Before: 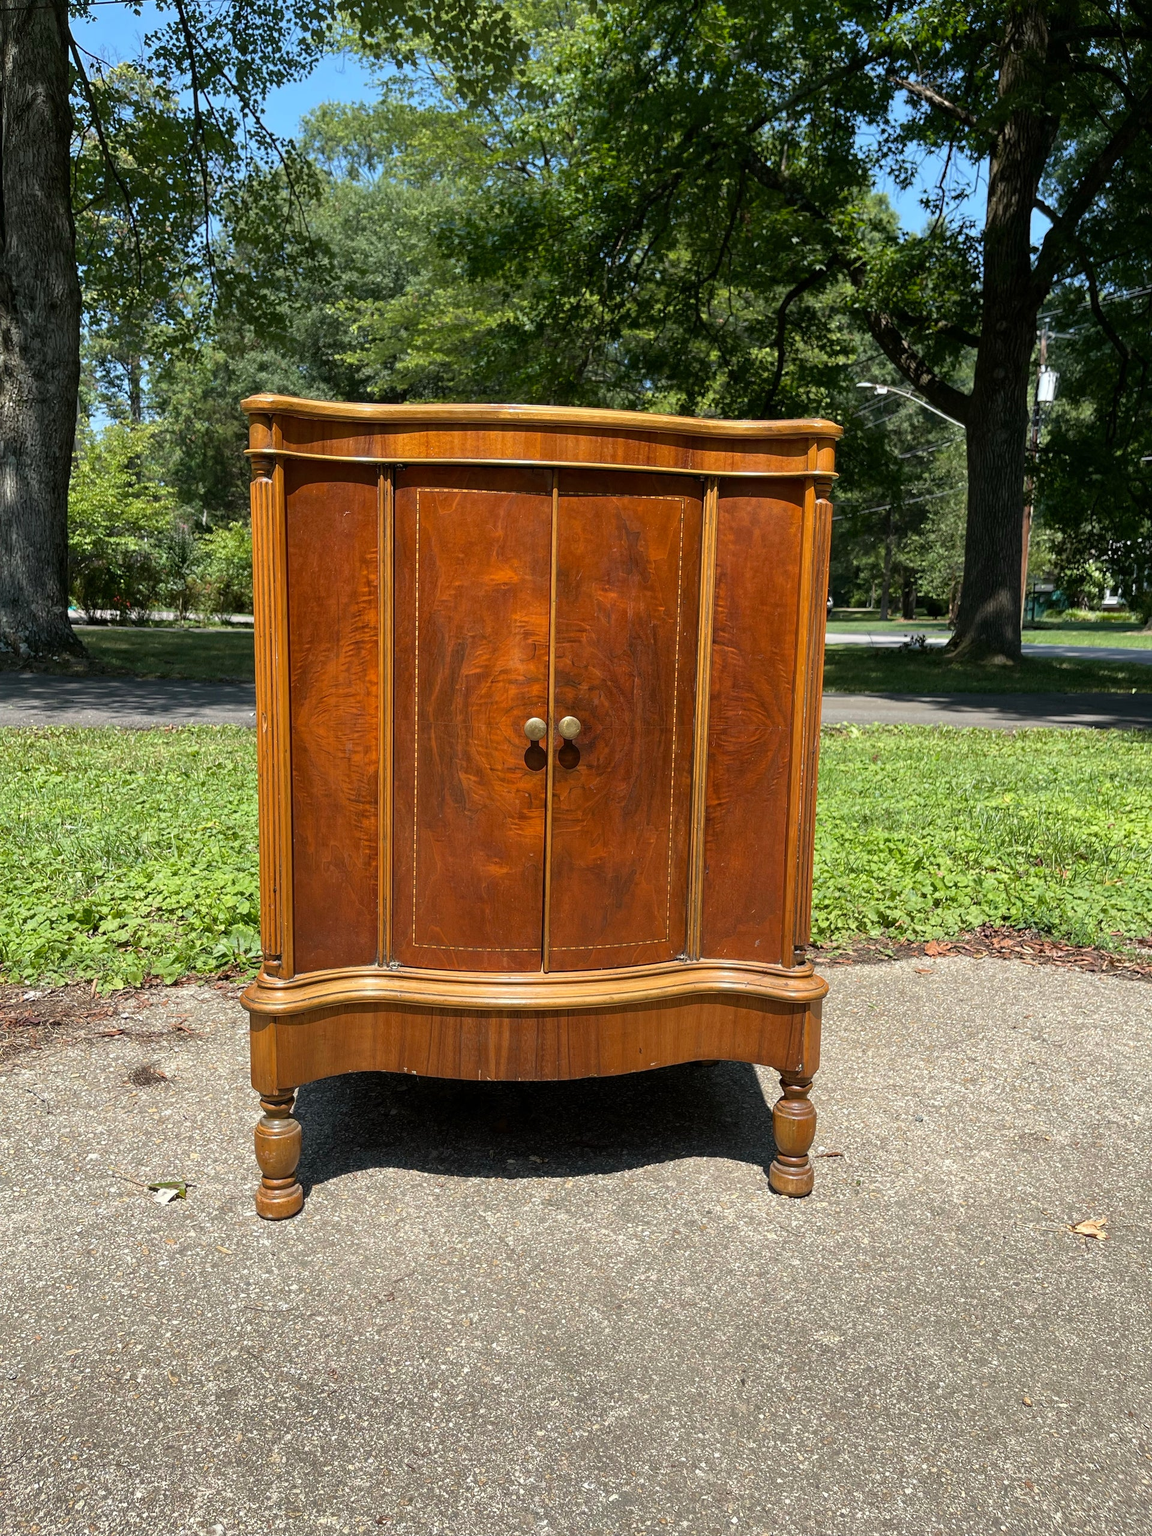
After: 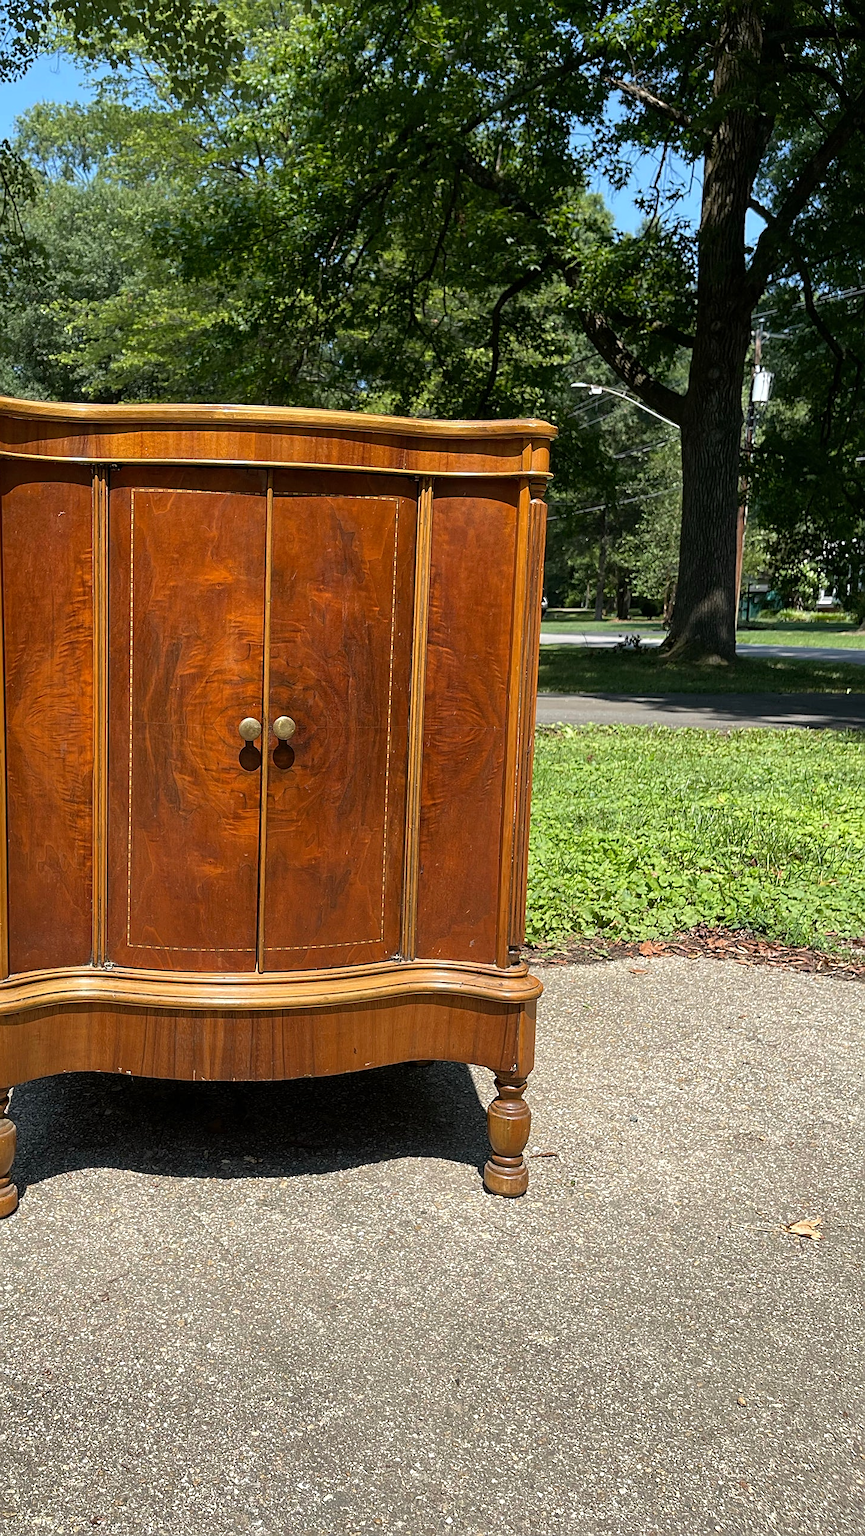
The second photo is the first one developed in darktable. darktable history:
sharpen: on, module defaults
tone equalizer: on, module defaults
crop and rotate: left 24.813%
